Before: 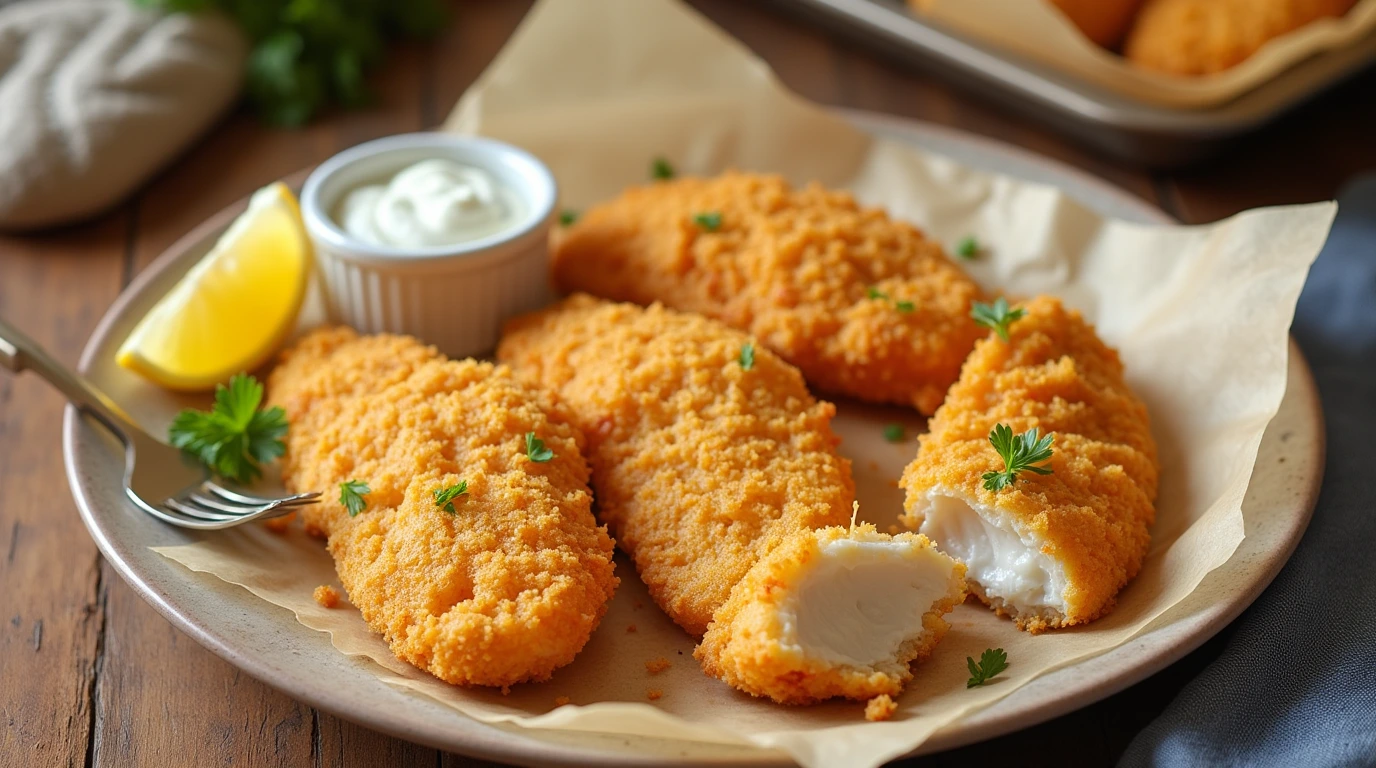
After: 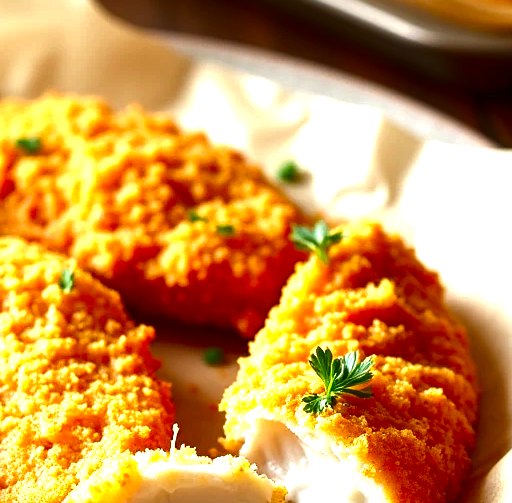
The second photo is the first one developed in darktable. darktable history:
exposure: black level correction -0.002, exposure 1.348 EV, compensate highlight preservation false
contrast brightness saturation: contrast 0.093, brightness -0.574, saturation 0.175
crop and rotate: left 49.483%, top 10.095%, right 13.254%, bottom 24.369%
